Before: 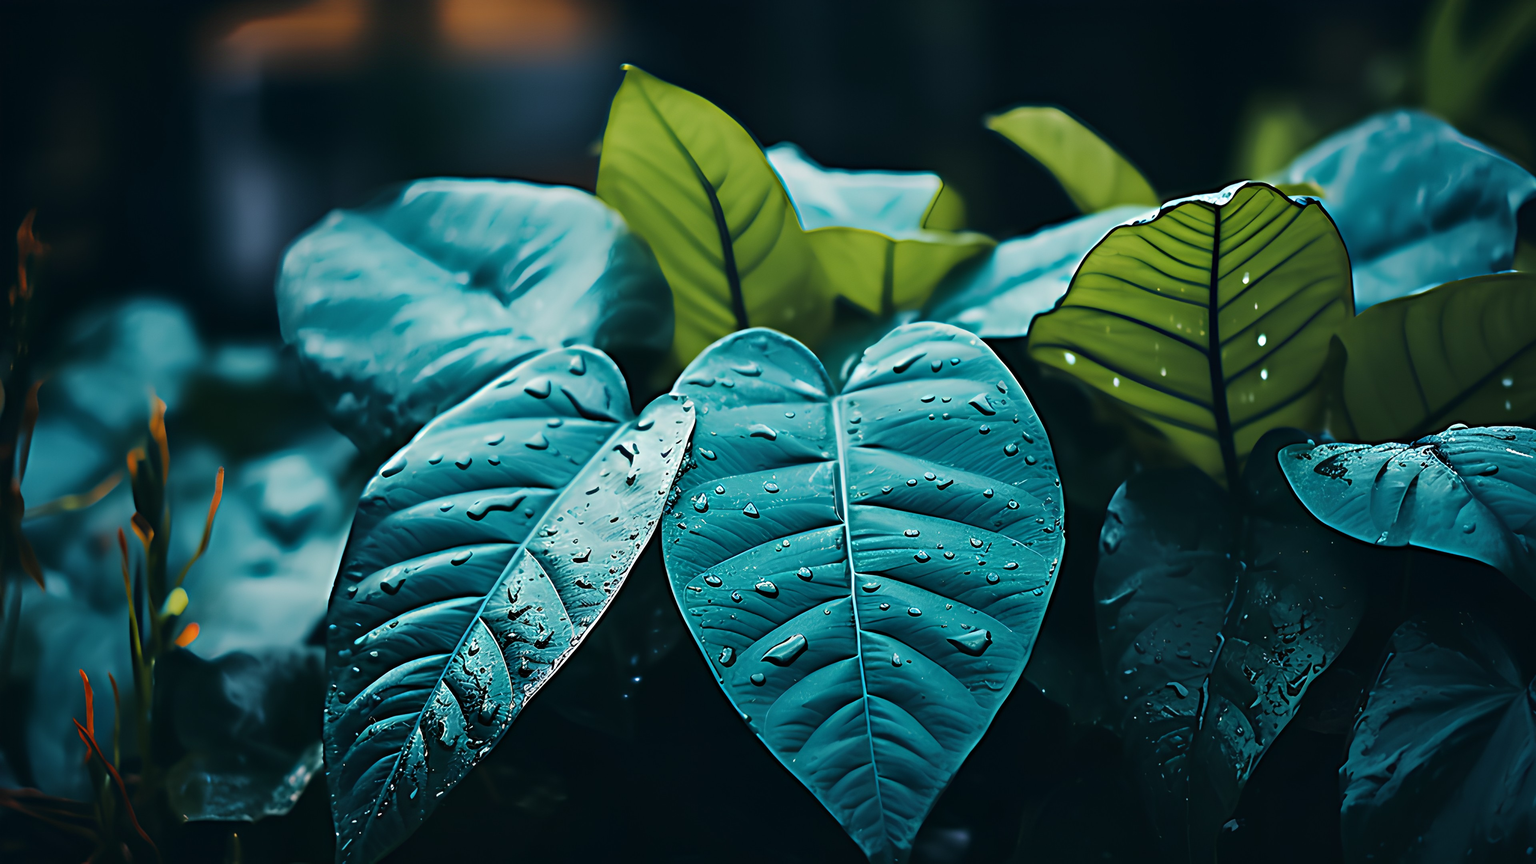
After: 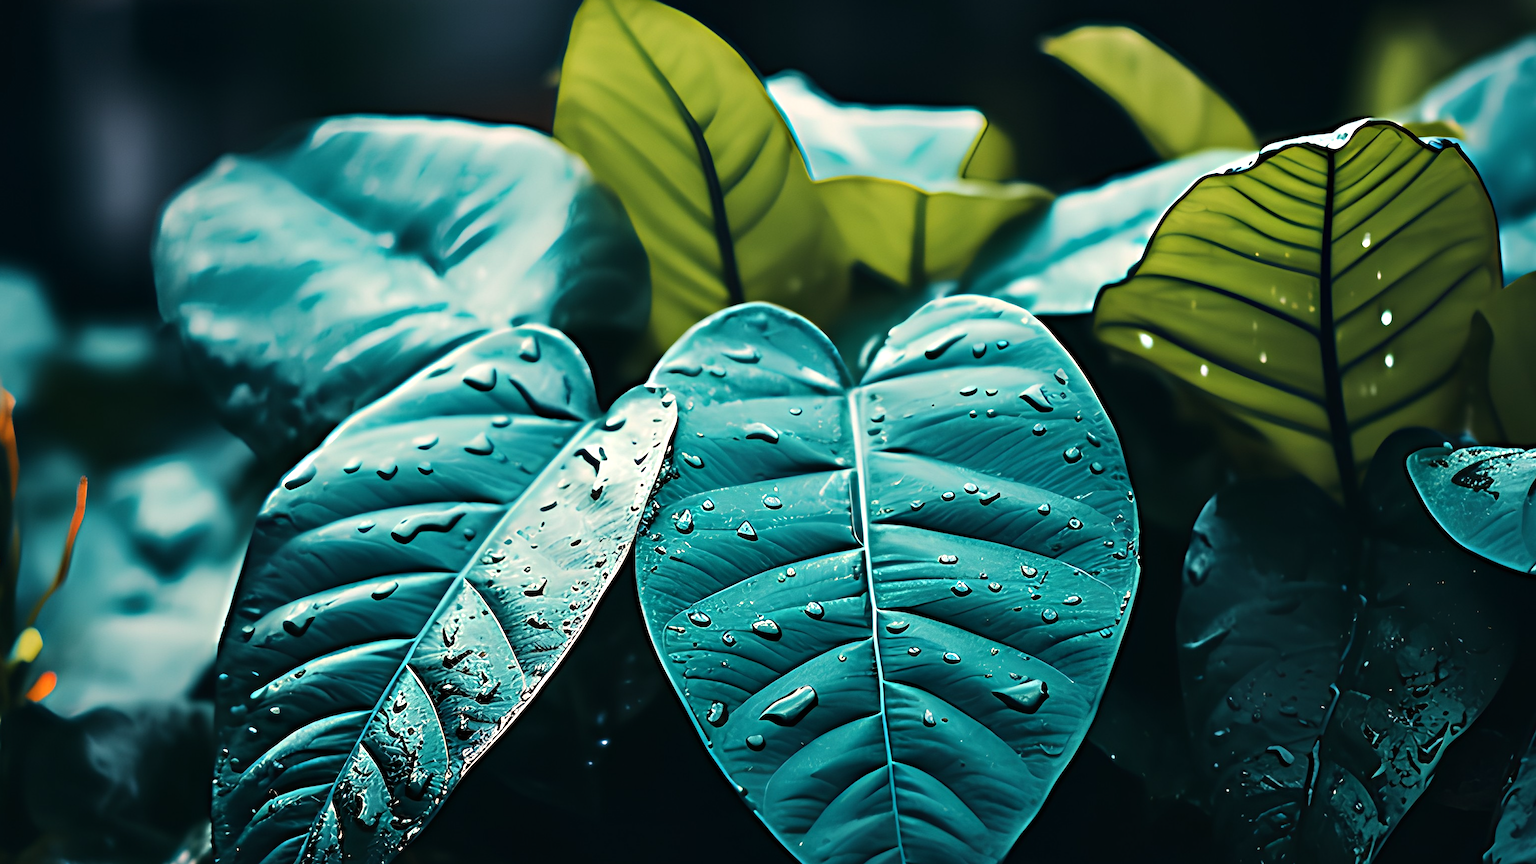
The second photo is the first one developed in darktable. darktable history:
crop and rotate: left 10.071%, top 10.071%, right 10.02%, bottom 10.02%
white balance: red 1.127, blue 0.943
tone equalizer: -8 EV -0.417 EV, -7 EV -0.389 EV, -6 EV -0.333 EV, -5 EV -0.222 EV, -3 EV 0.222 EV, -2 EV 0.333 EV, -1 EV 0.389 EV, +0 EV 0.417 EV, edges refinement/feathering 500, mask exposure compensation -1.57 EV, preserve details no
